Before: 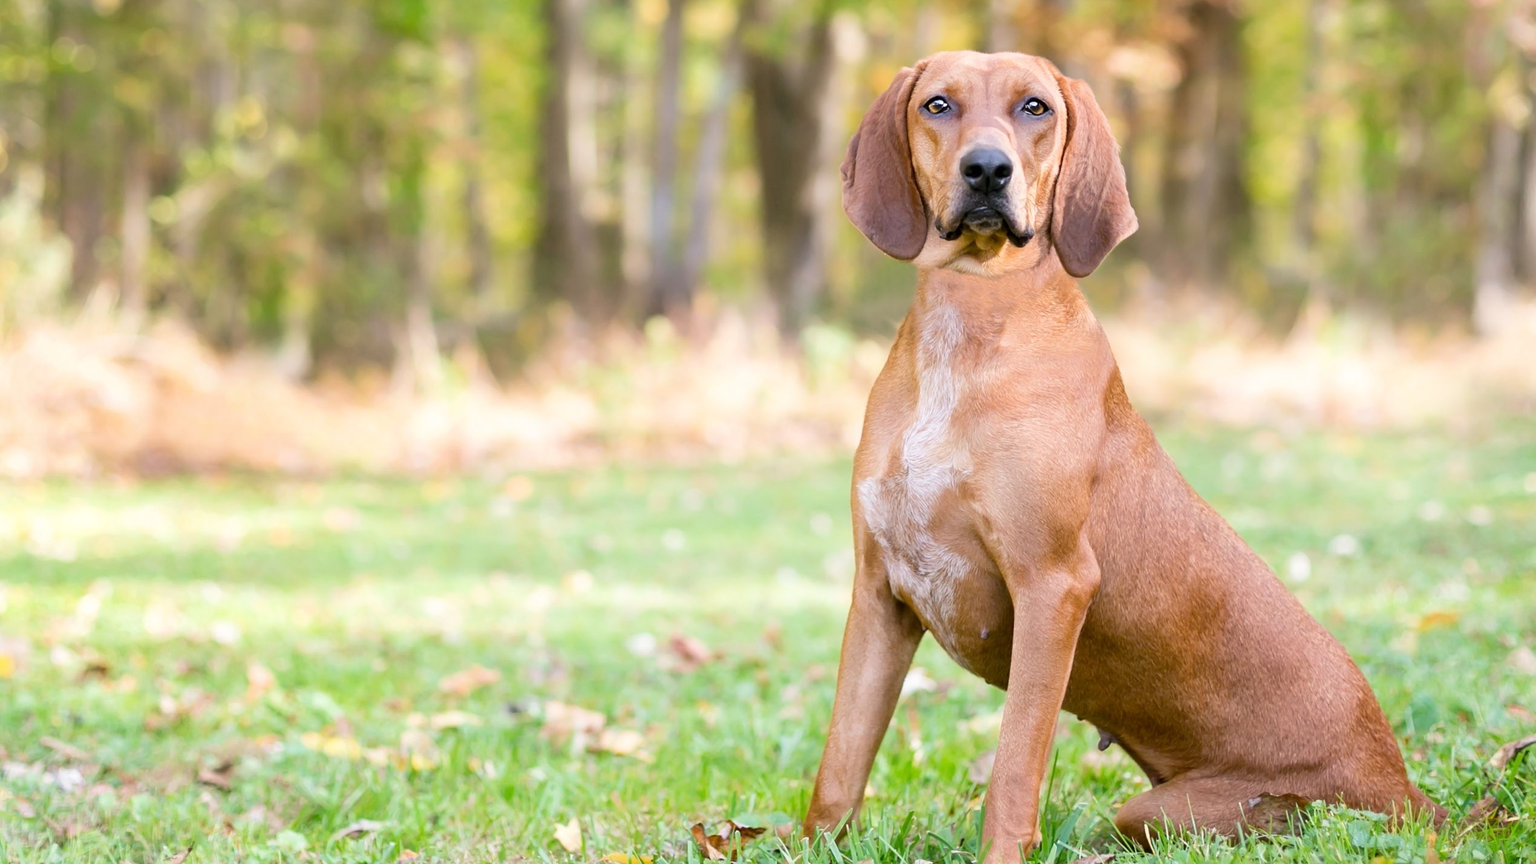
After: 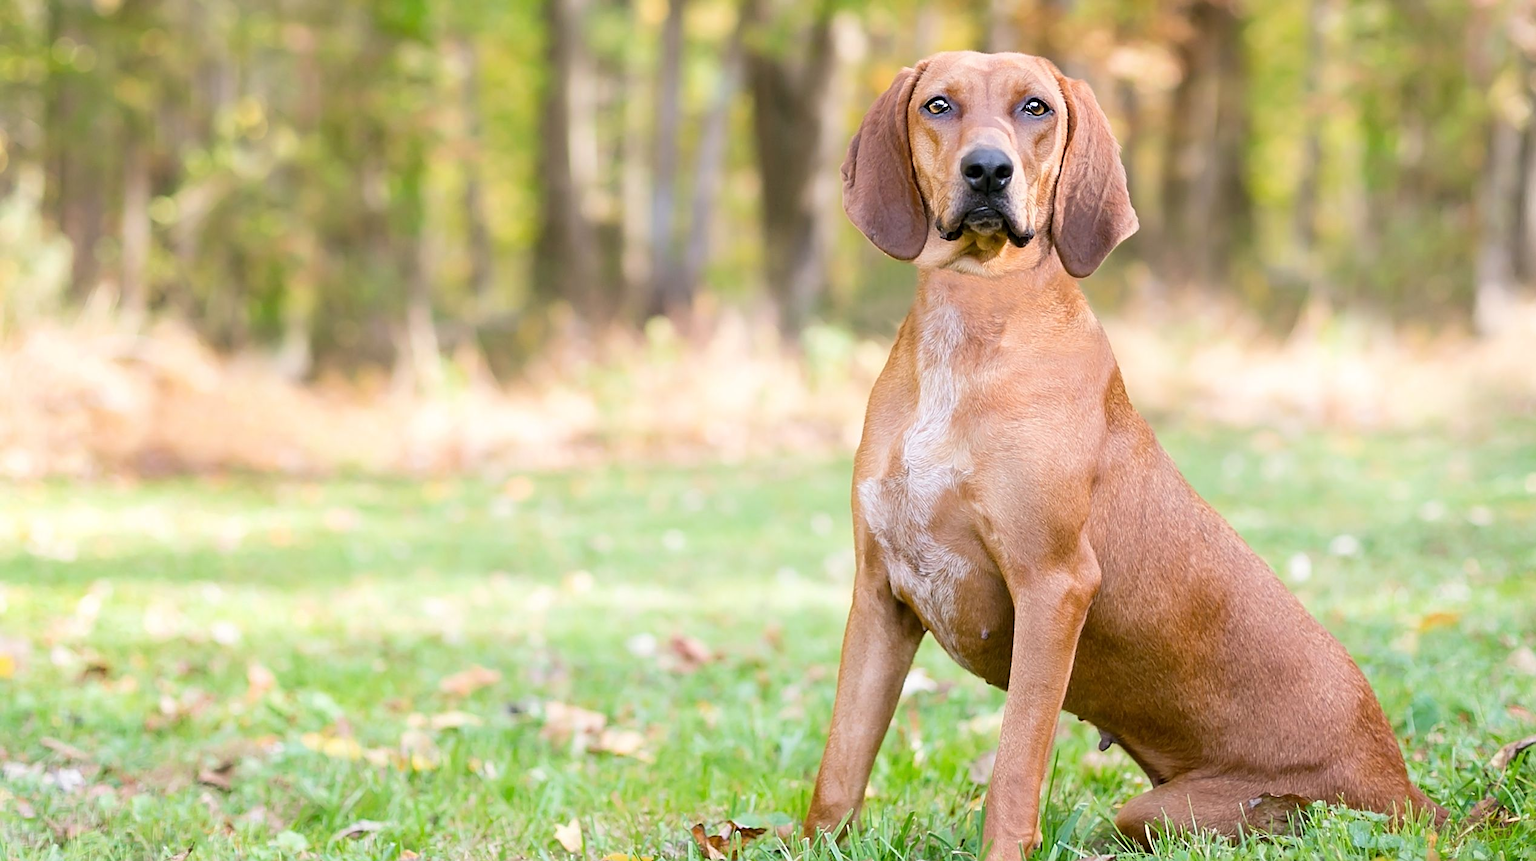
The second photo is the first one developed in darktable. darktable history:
sharpen: on, module defaults
crop: top 0.05%, bottom 0.098%
